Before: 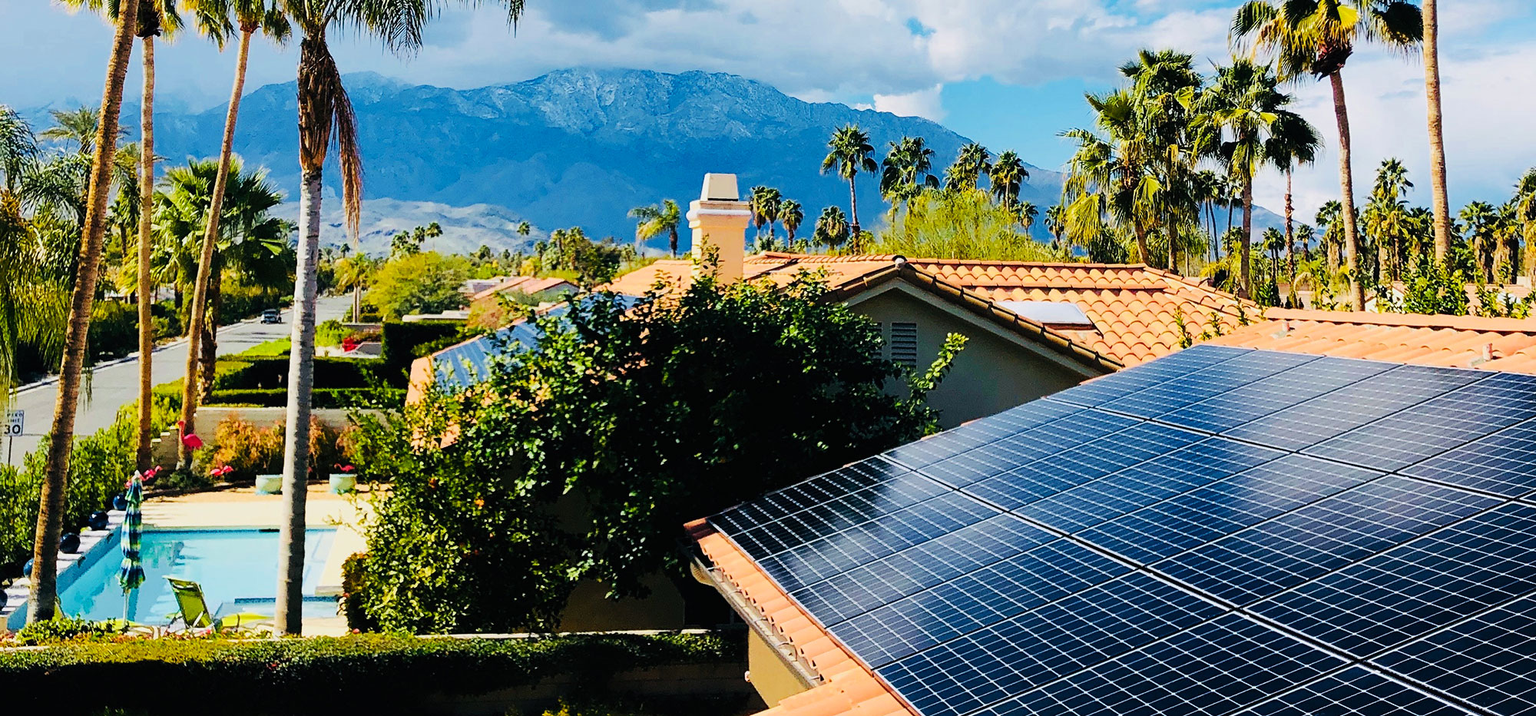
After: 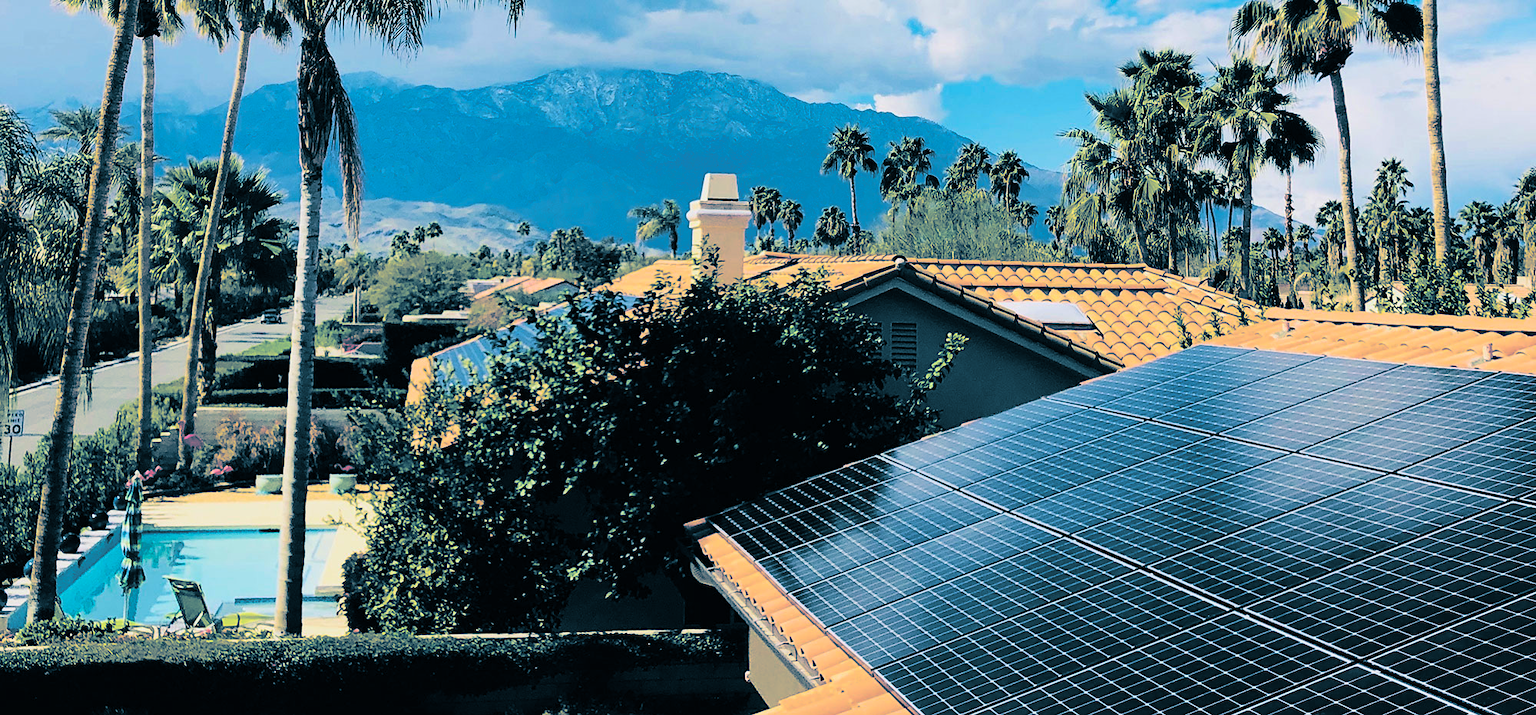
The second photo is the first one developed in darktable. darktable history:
color balance rgb: perceptual saturation grading › global saturation 20%, global vibrance 20%
white balance: red 1, blue 1
split-toning: shadows › hue 212.4°, balance -70
